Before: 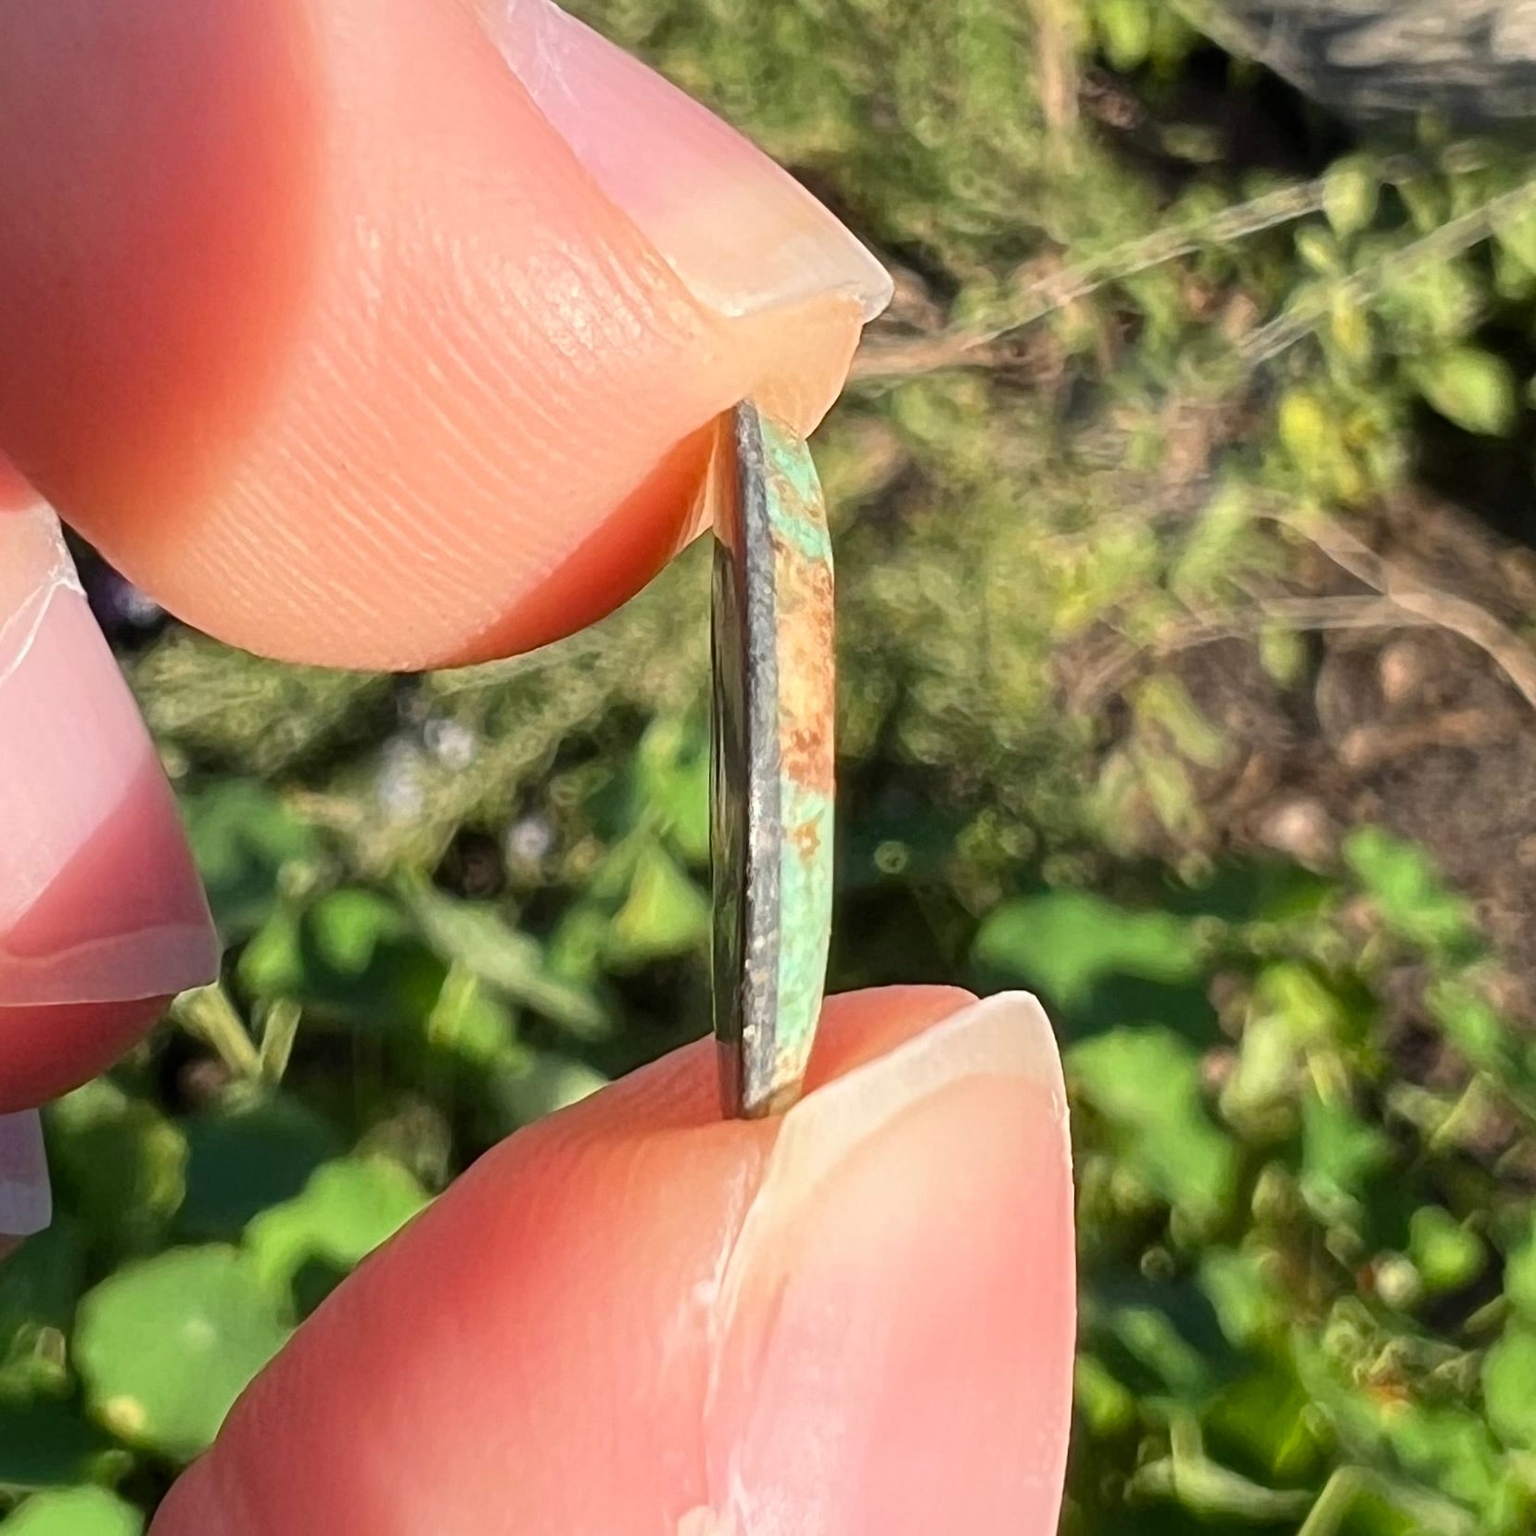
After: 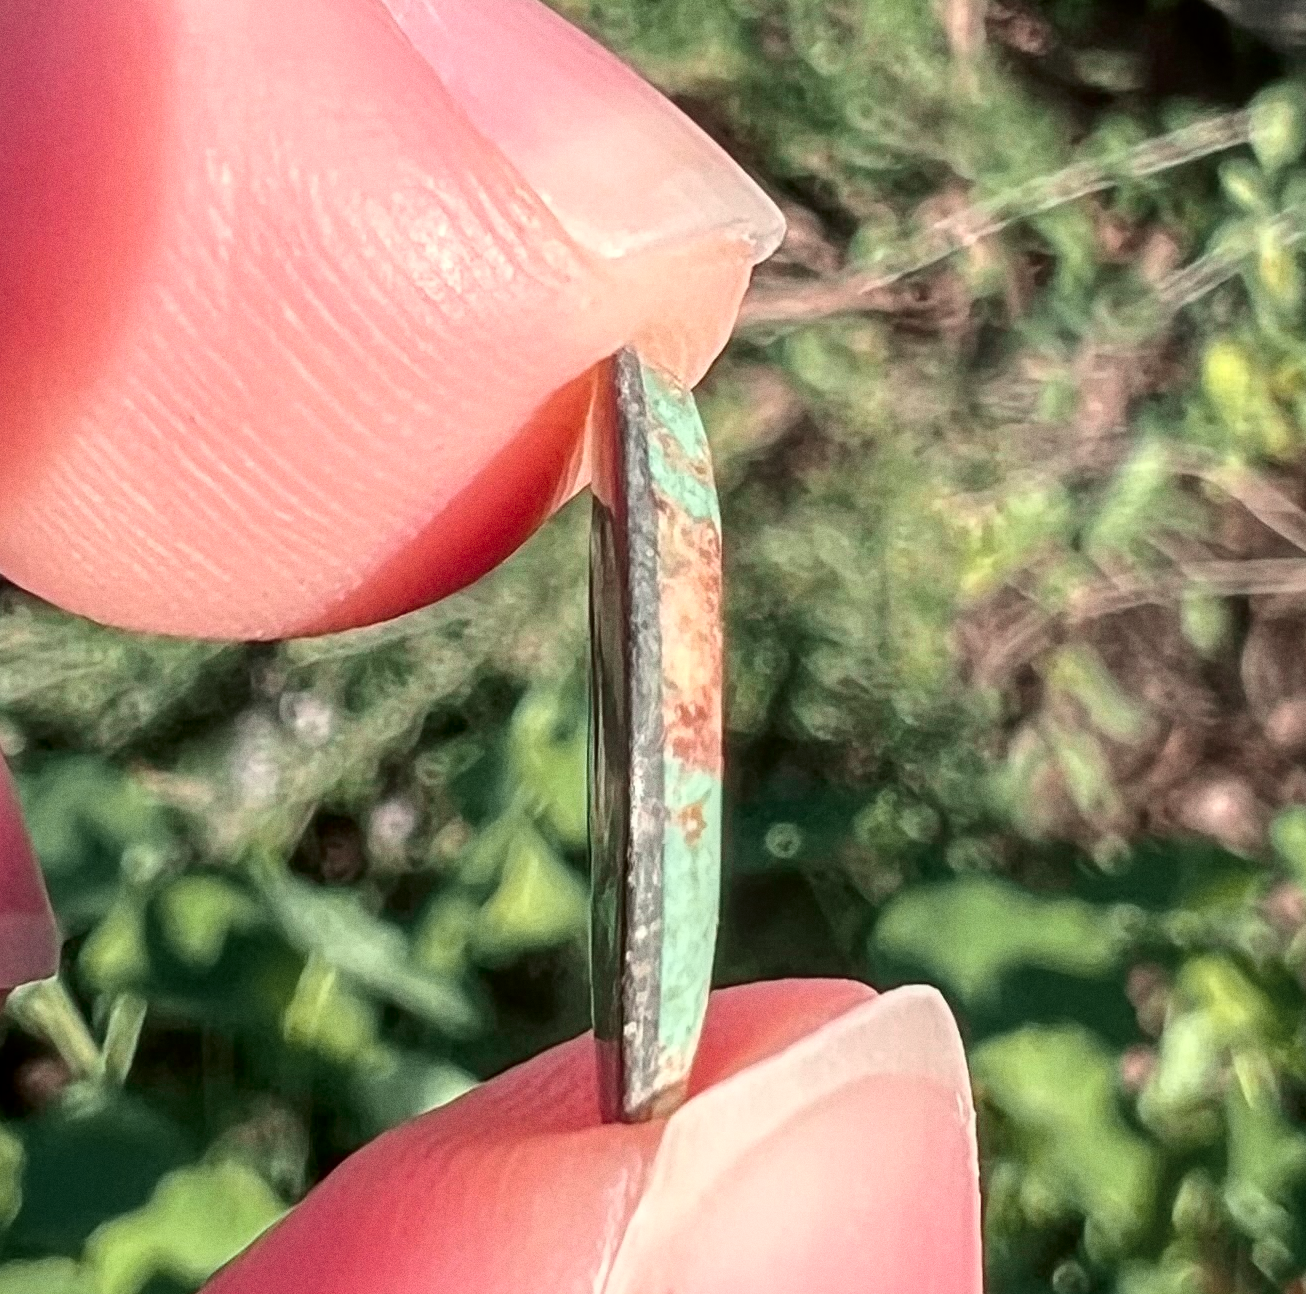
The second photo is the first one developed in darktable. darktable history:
grain: coarseness 0.09 ISO
local contrast: on, module defaults
tone curve: curves: ch0 [(0, 0.021) (0.059, 0.053) (0.197, 0.191) (0.32, 0.311) (0.495, 0.505) (0.725, 0.731) (0.89, 0.919) (1, 1)]; ch1 [(0, 0) (0.094, 0.081) (0.285, 0.299) (0.401, 0.424) (0.453, 0.439) (0.495, 0.496) (0.54, 0.55) (0.615, 0.637) (0.657, 0.683) (1, 1)]; ch2 [(0, 0) (0.257, 0.217) (0.43, 0.421) (0.498, 0.507) (0.547, 0.539) (0.595, 0.56) (0.644, 0.599) (1, 1)], color space Lab, independent channels, preserve colors none
crop and rotate: left 10.77%, top 5.1%, right 10.41%, bottom 16.76%
